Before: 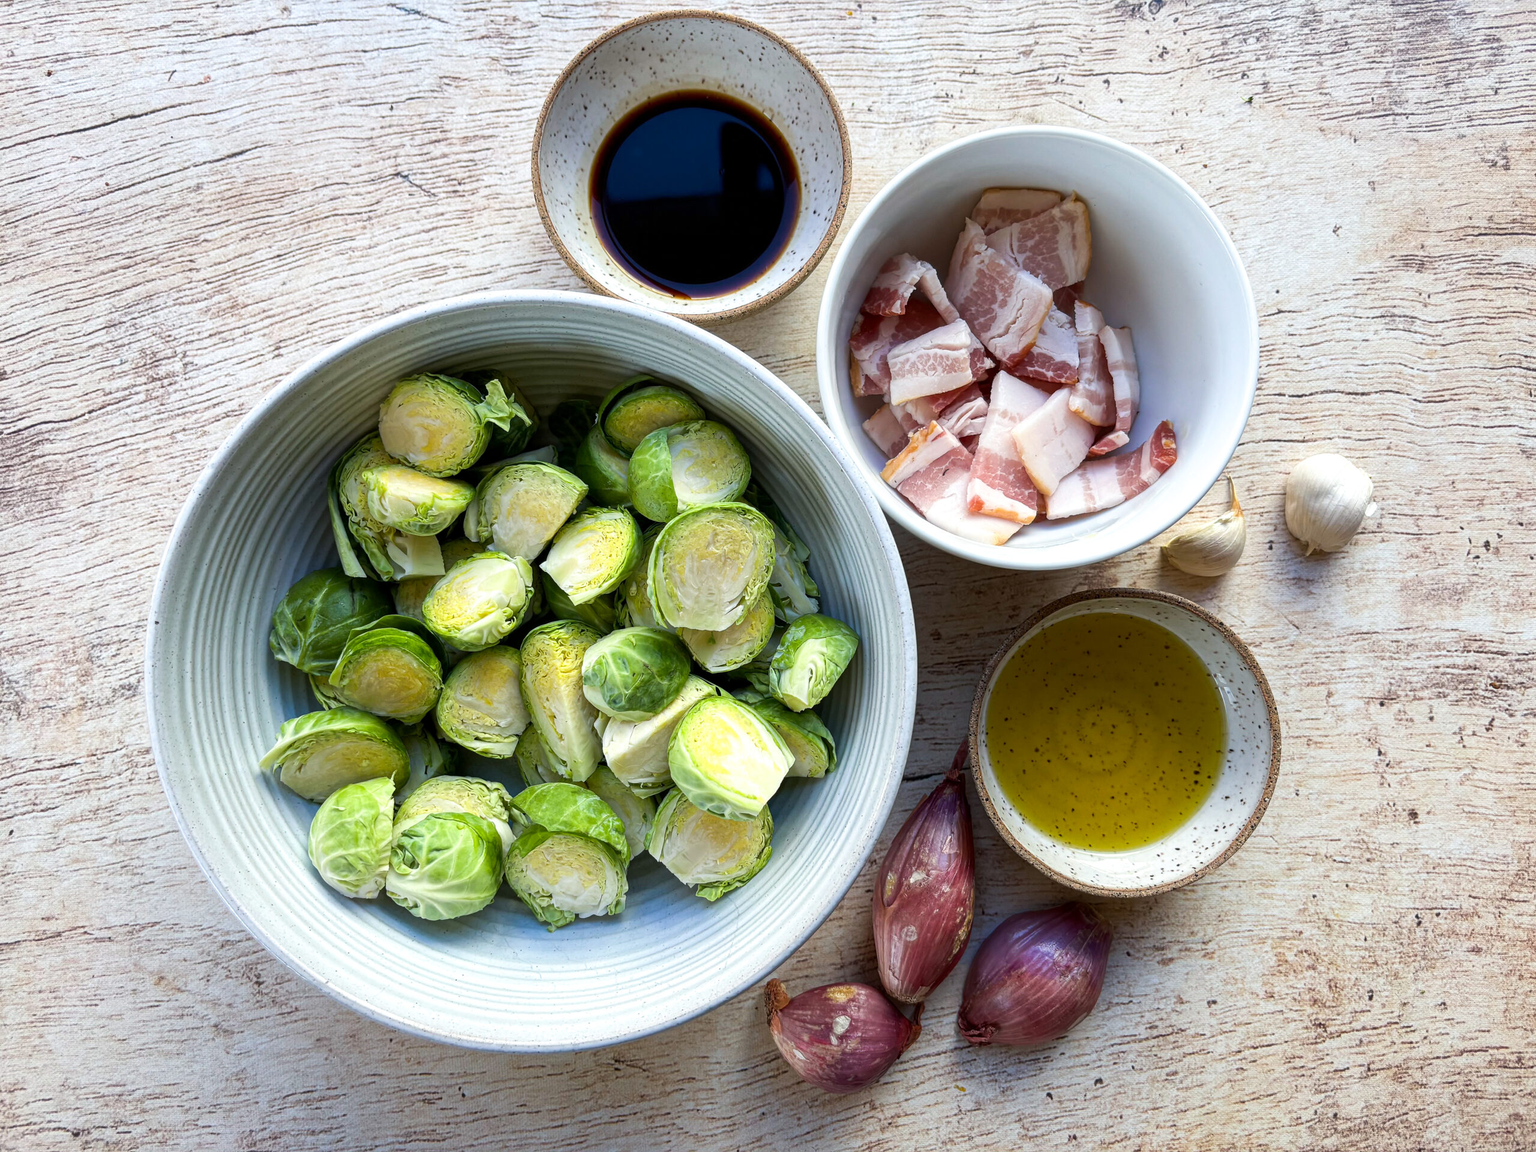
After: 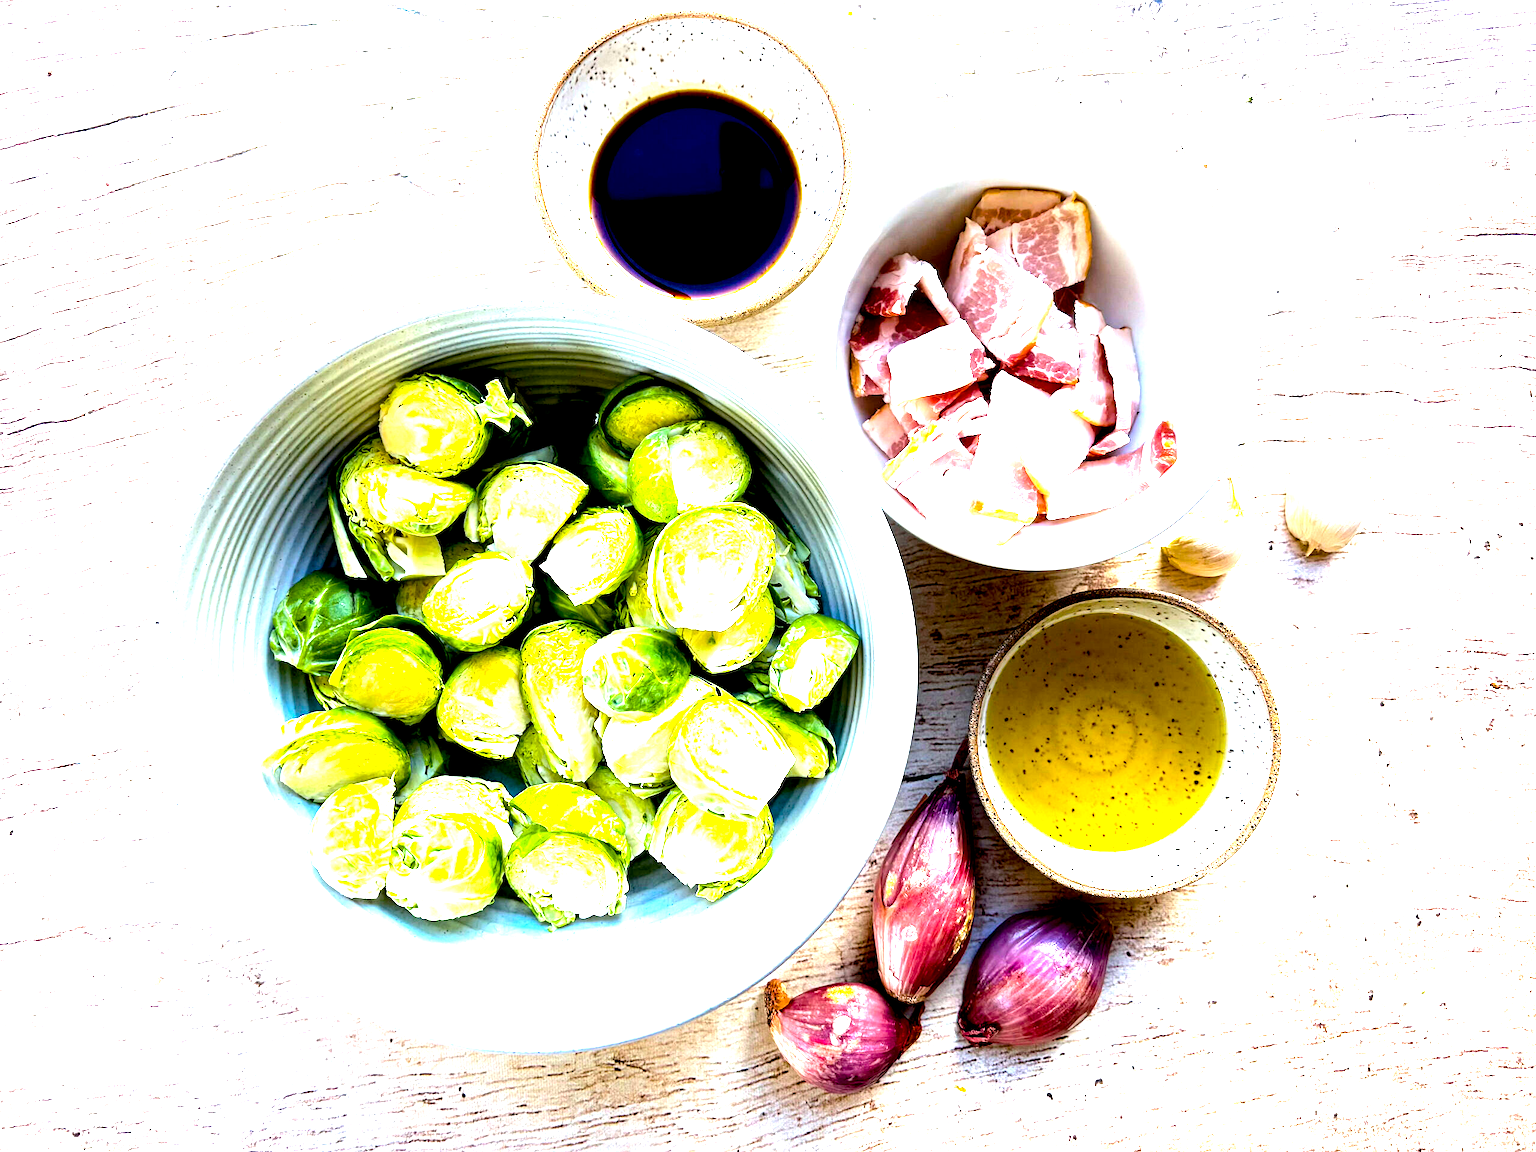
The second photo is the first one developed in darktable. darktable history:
tone equalizer: -8 EV -0.75 EV, -7 EV -0.7 EV, -6 EV -0.6 EV, -5 EV -0.4 EV, -3 EV 0.4 EV, -2 EV 0.6 EV, -1 EV 0.7 EV, +0 EV 0.75 EV, edges refinement/feathering 500, mask exposure compensation -1.57 EV, preserve details no
color balance rgb: perceptual saturation grading › global saturation 25%, global vibrance 10%
exposure: black level correction 0.016, exposure 1.774 EV, compensate highlight preservation false
